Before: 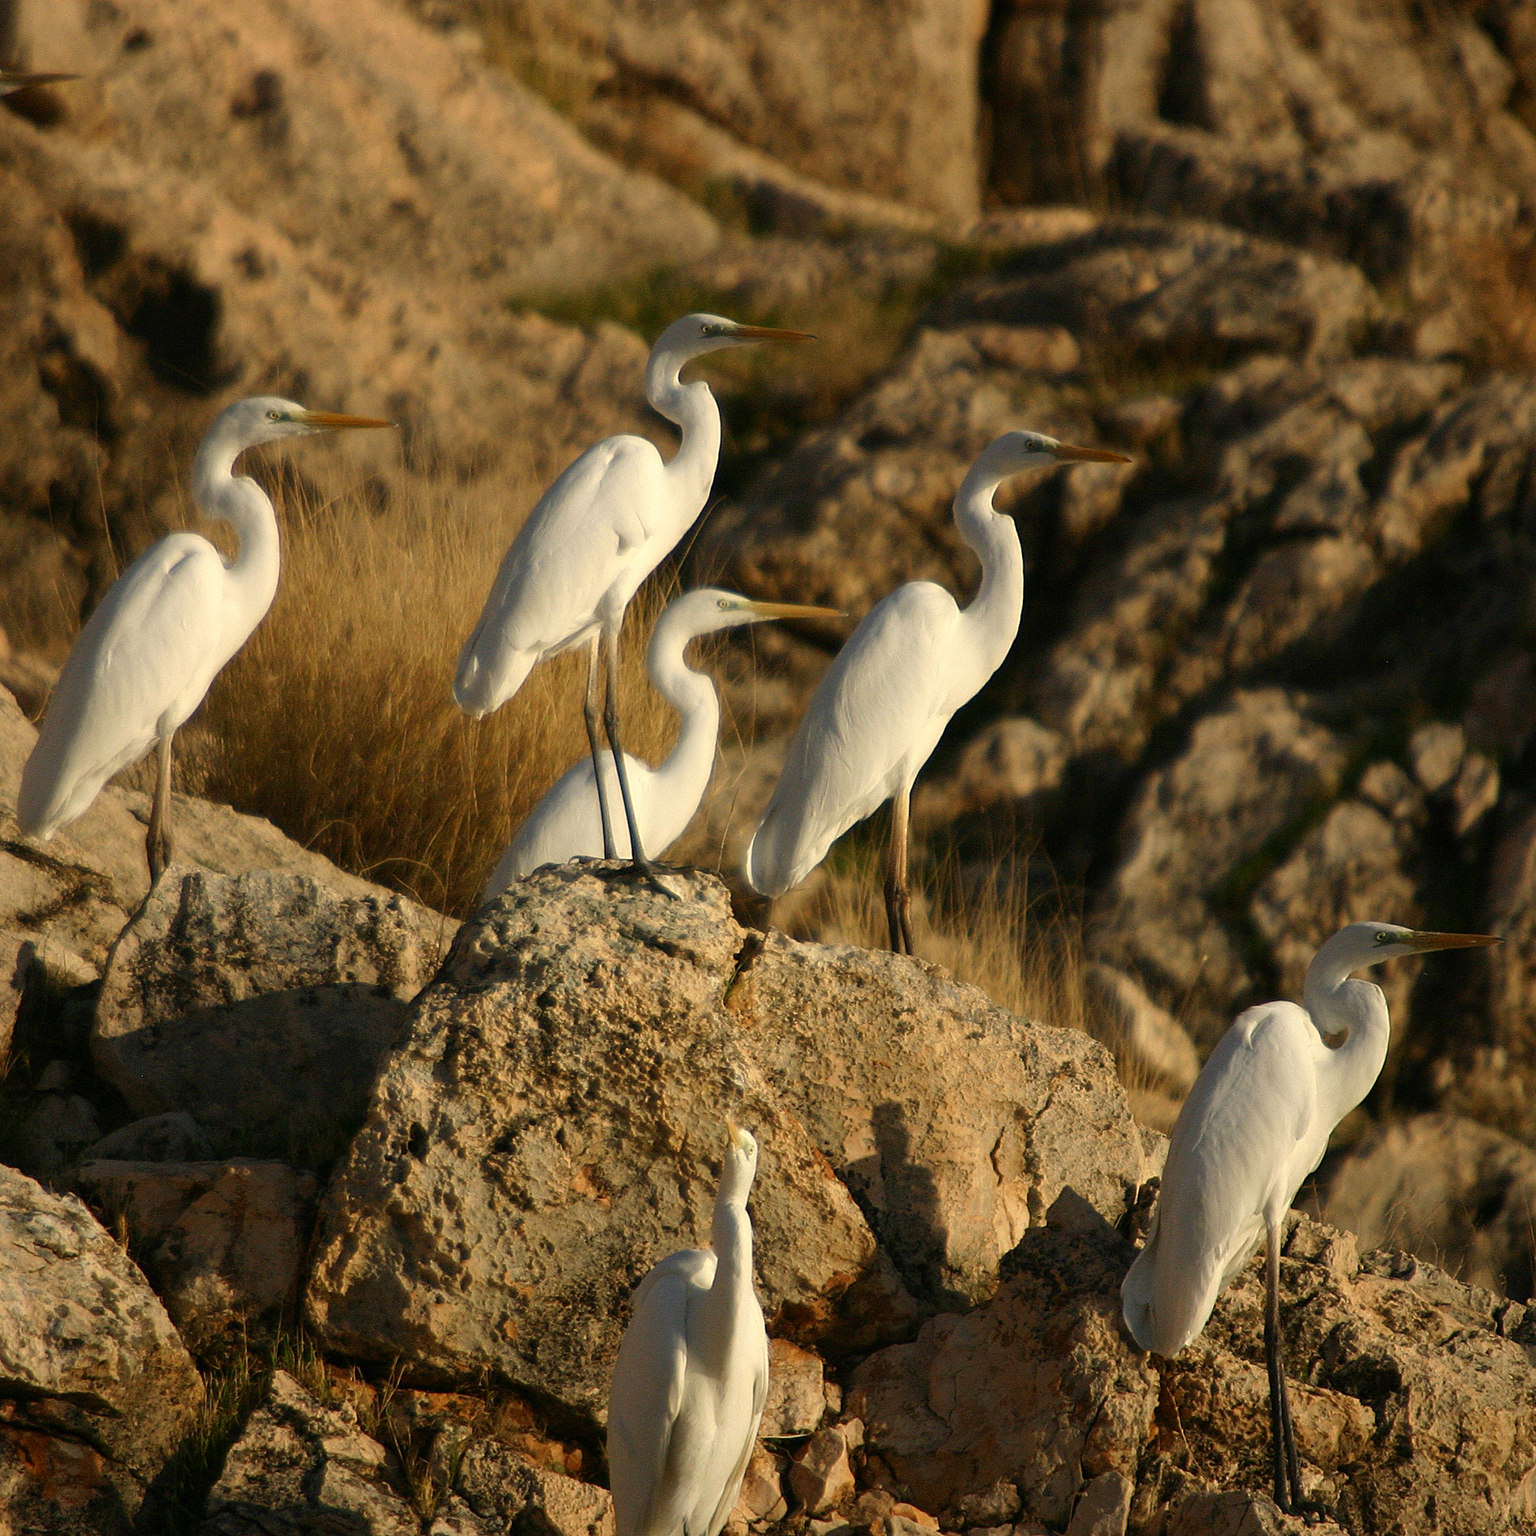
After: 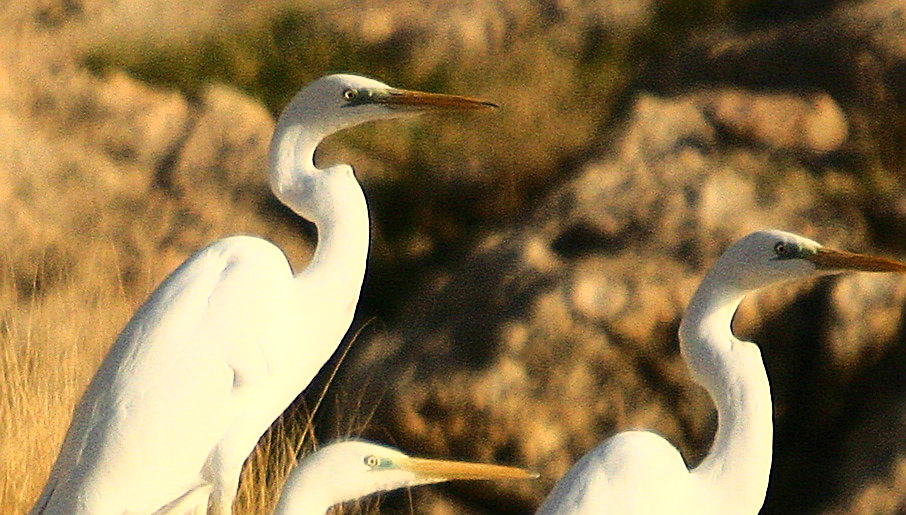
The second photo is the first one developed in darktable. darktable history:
sharpen: radius 1.94
crop: left 28.91%, top 16.816%, right 26.815%, bottom 58.009%
base curve: curves: ch0 [(0, 0) (0.026, 0.03) (0.109, 0.232) (0.351, 0.748) (0.669, 0.968) (1, 1)]
